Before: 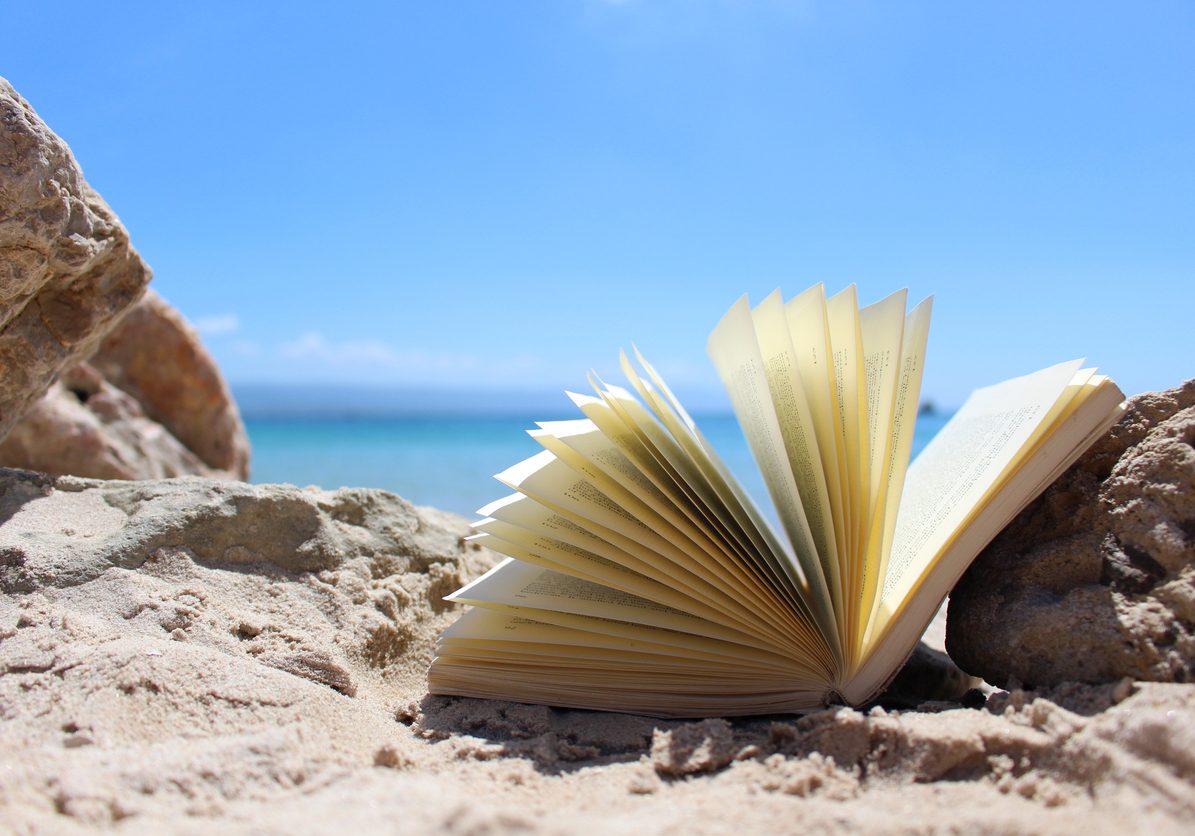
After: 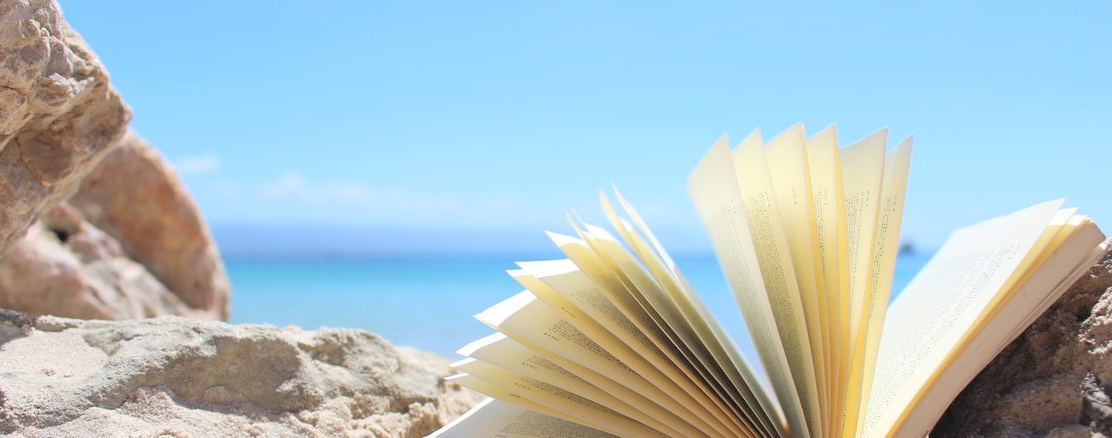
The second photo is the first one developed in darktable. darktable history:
contrast brightness saturation: brightness 0.28
crop: left 1.744%, top 19.225%, right 5.069%, bottom 28.357%
